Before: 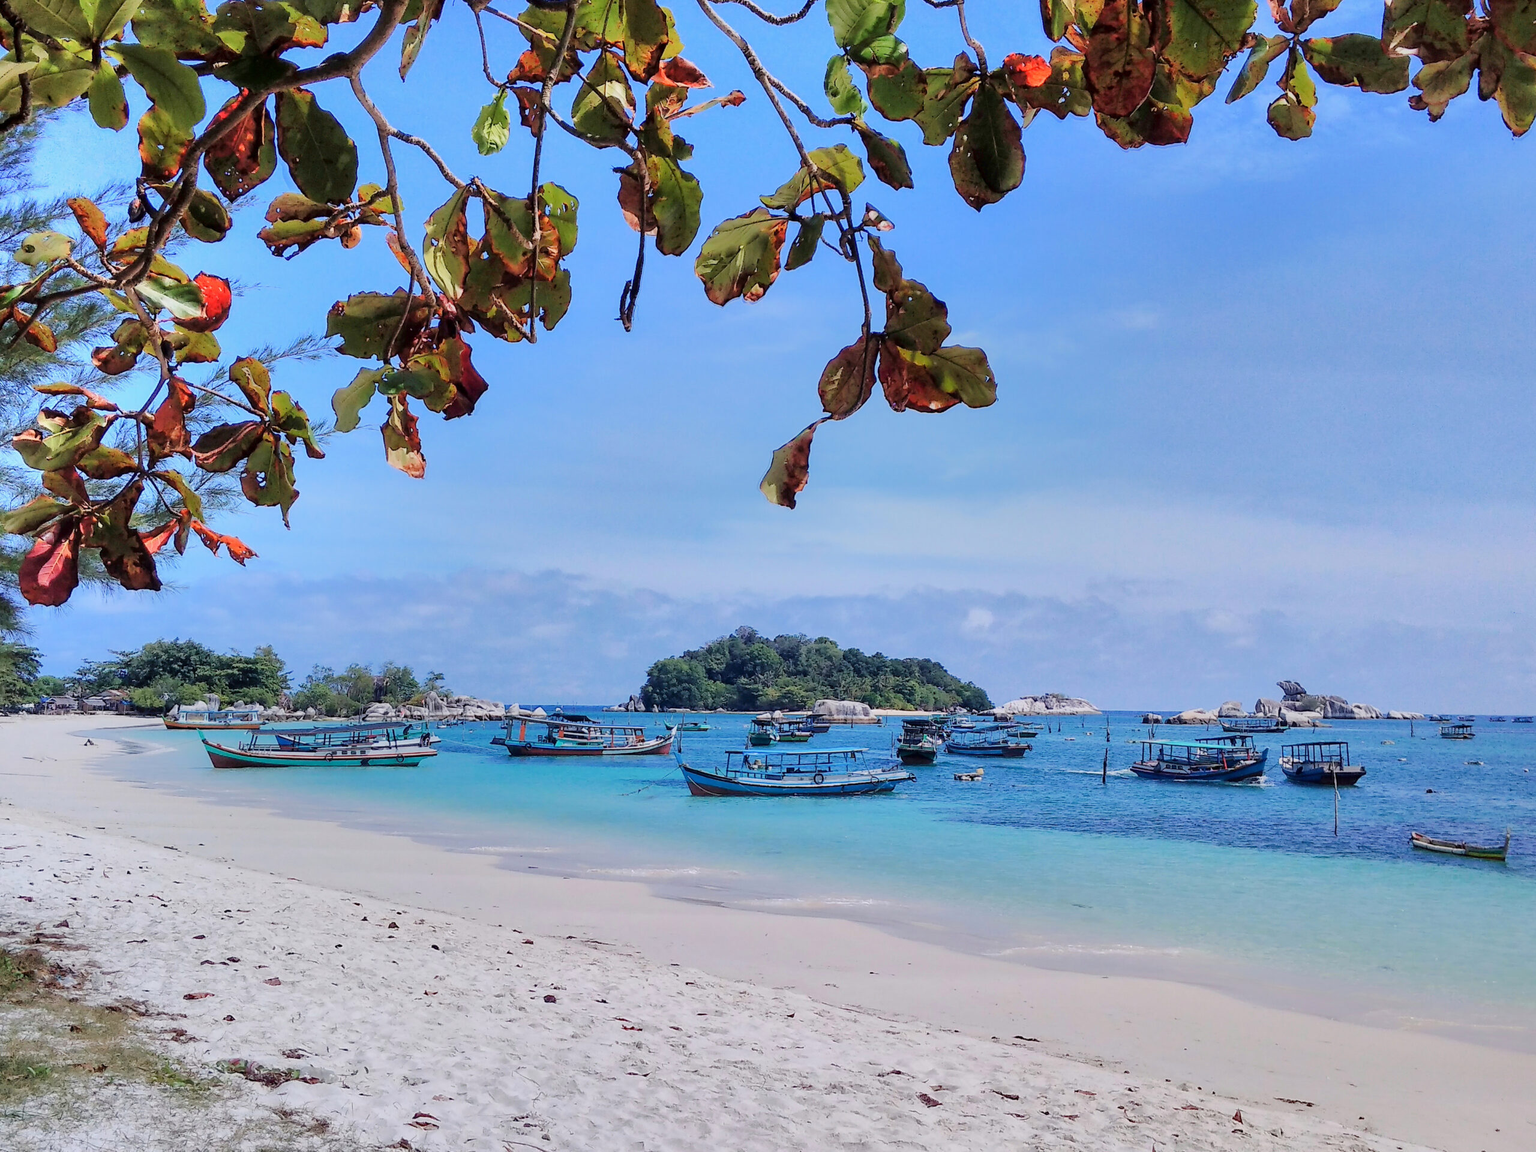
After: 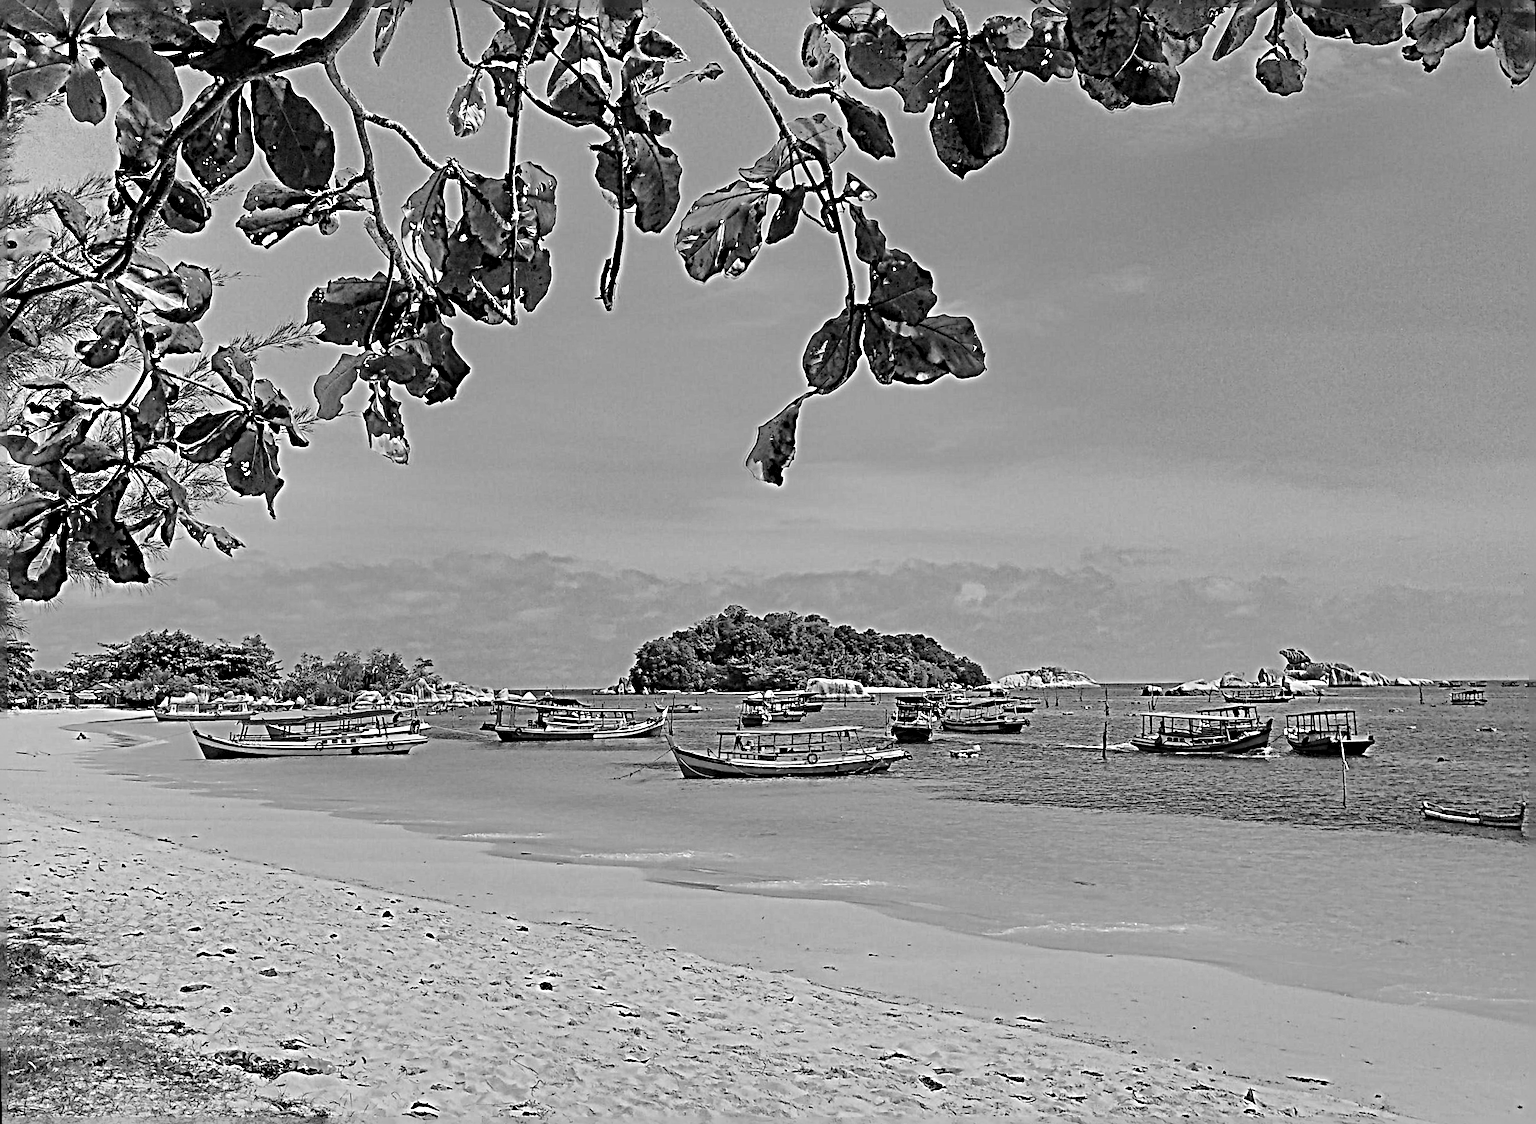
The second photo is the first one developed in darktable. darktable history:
rotate and perspective: rotation -1.32°, lens shift (horizontal) -0.031, crop left 0.015, crop right 0.985, crop top 0.047, crop bottom 0.982
monochrome: a -92.57, b 58.91
sharpen: radius 6.3, amount 1.8, threshold 0
